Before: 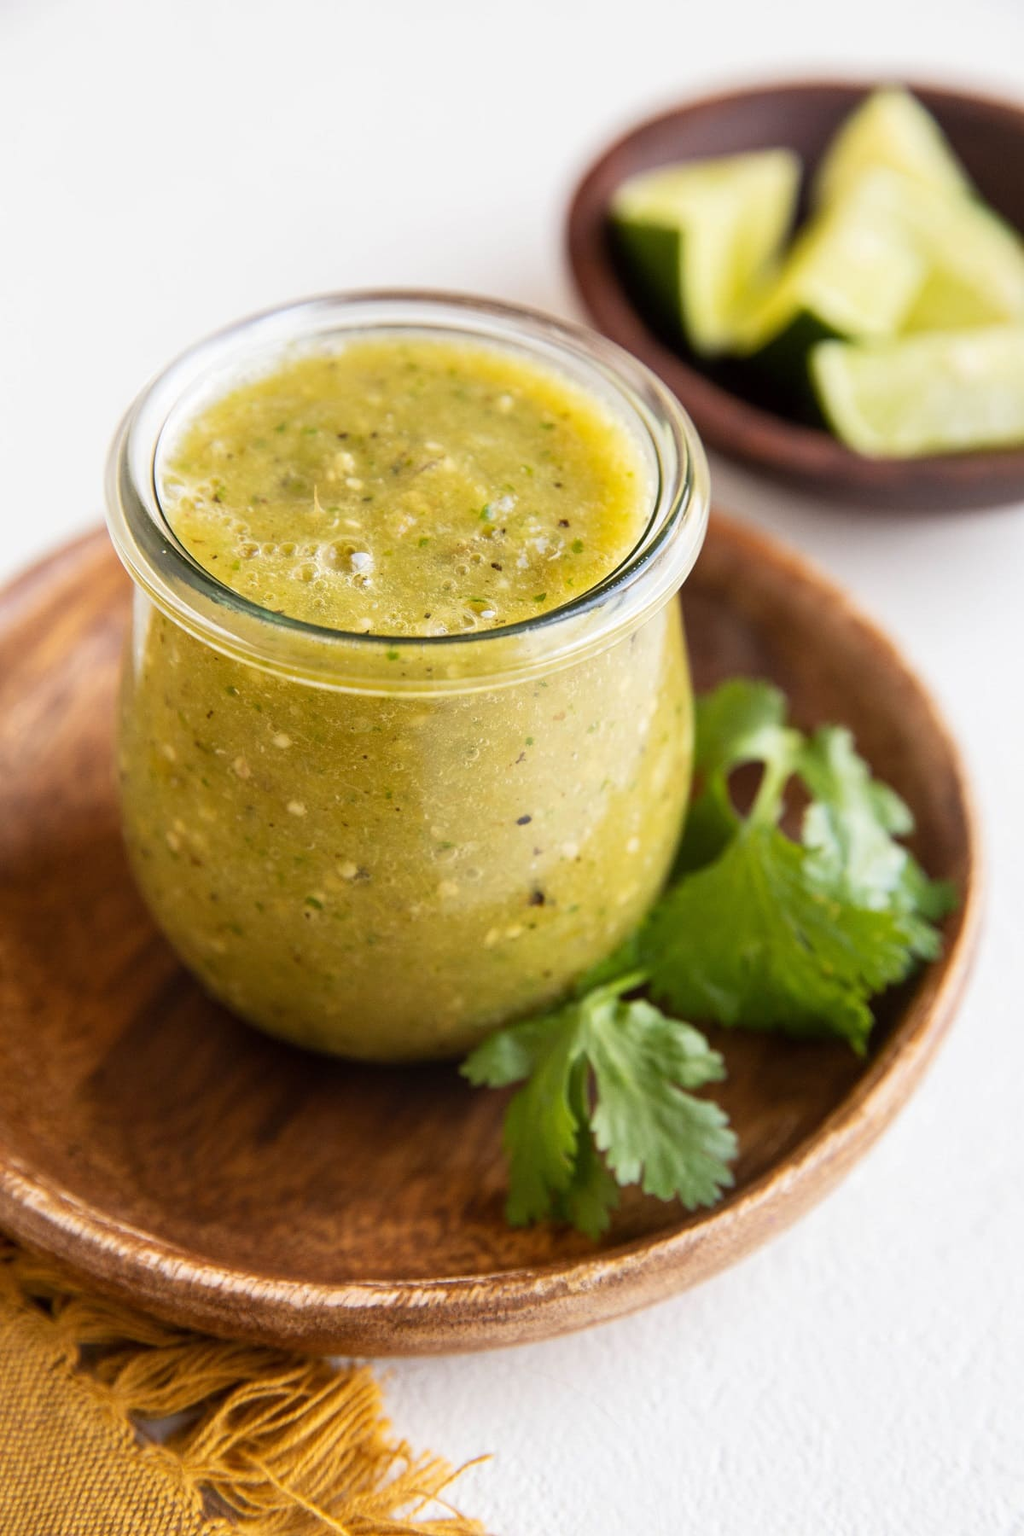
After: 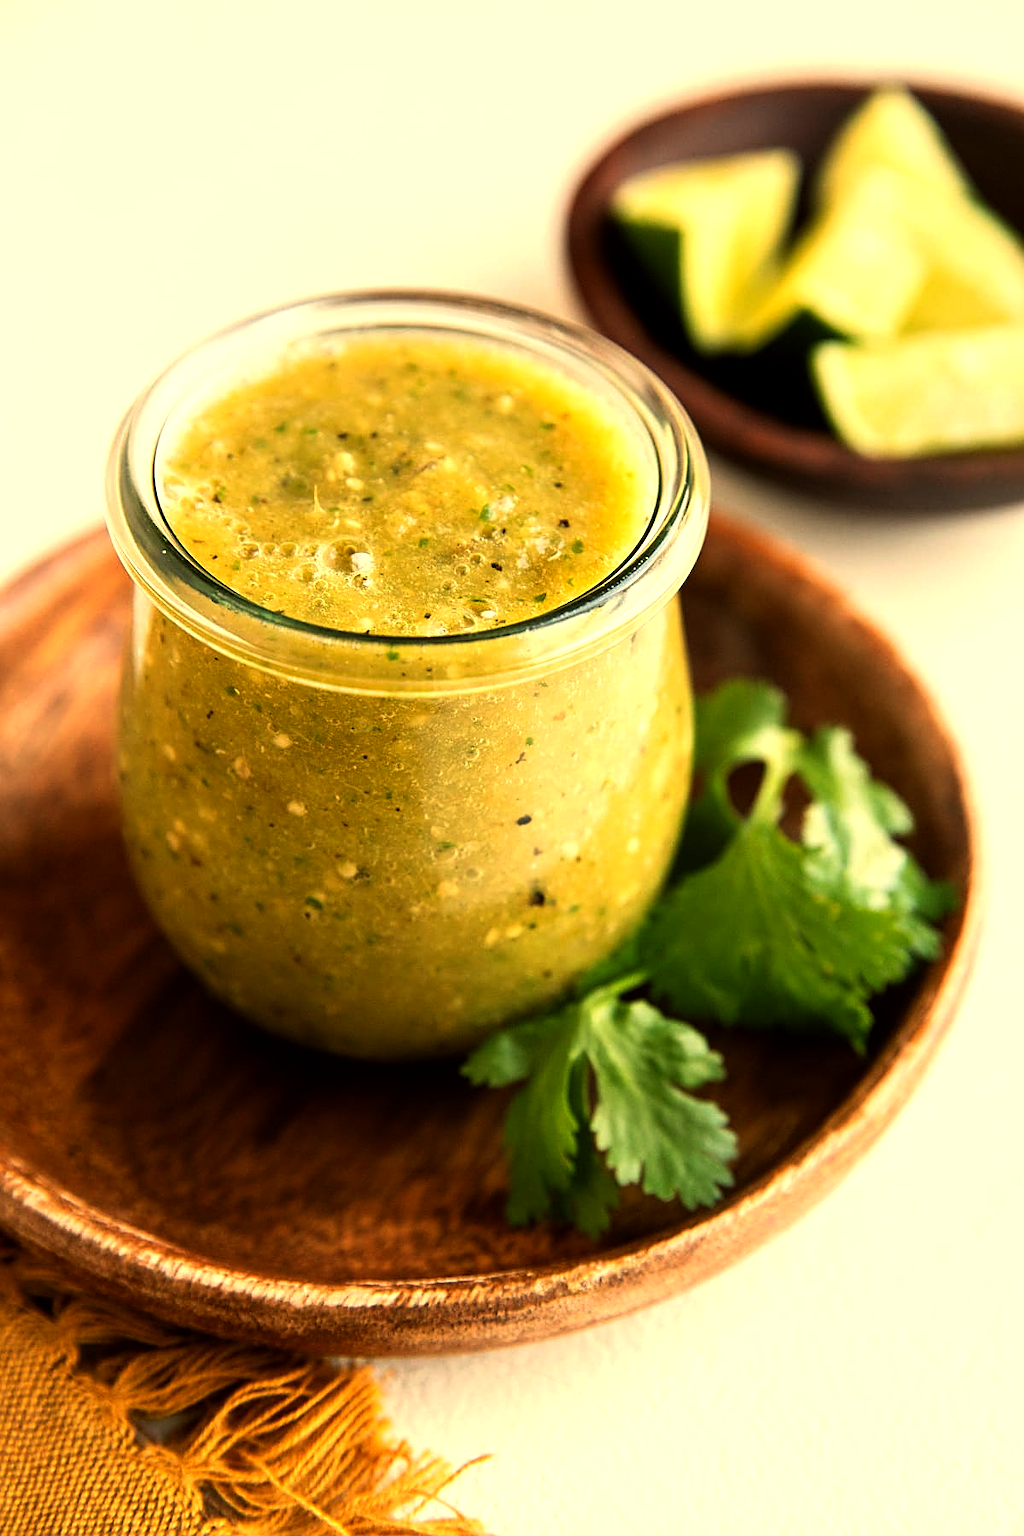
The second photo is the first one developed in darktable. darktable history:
color balance: mode lift, gamma, gain (sRGB), lift [1.014, 0.966, 0.918, 0.87], gamma [0.86, 0.734, 0.918, 0.976], gain [1.063, 1.13, 1.063, 0.86]
sharpen: on, module defaults
tone equalizer: on, module defaults
